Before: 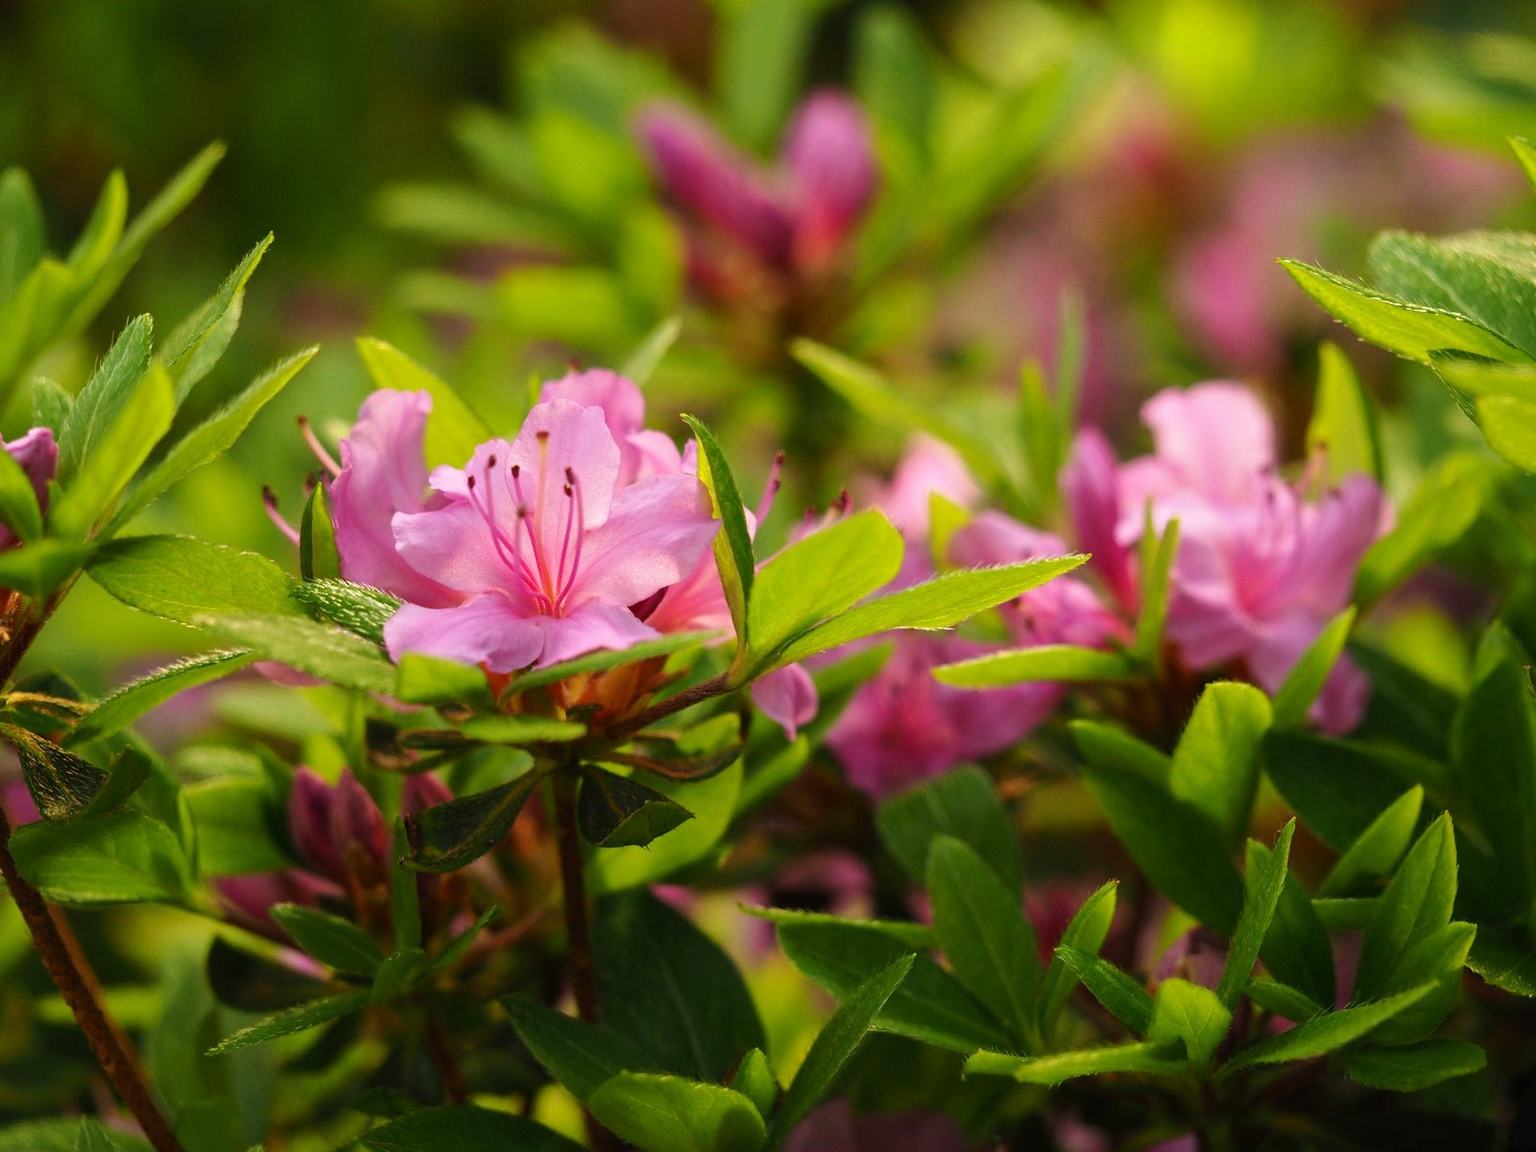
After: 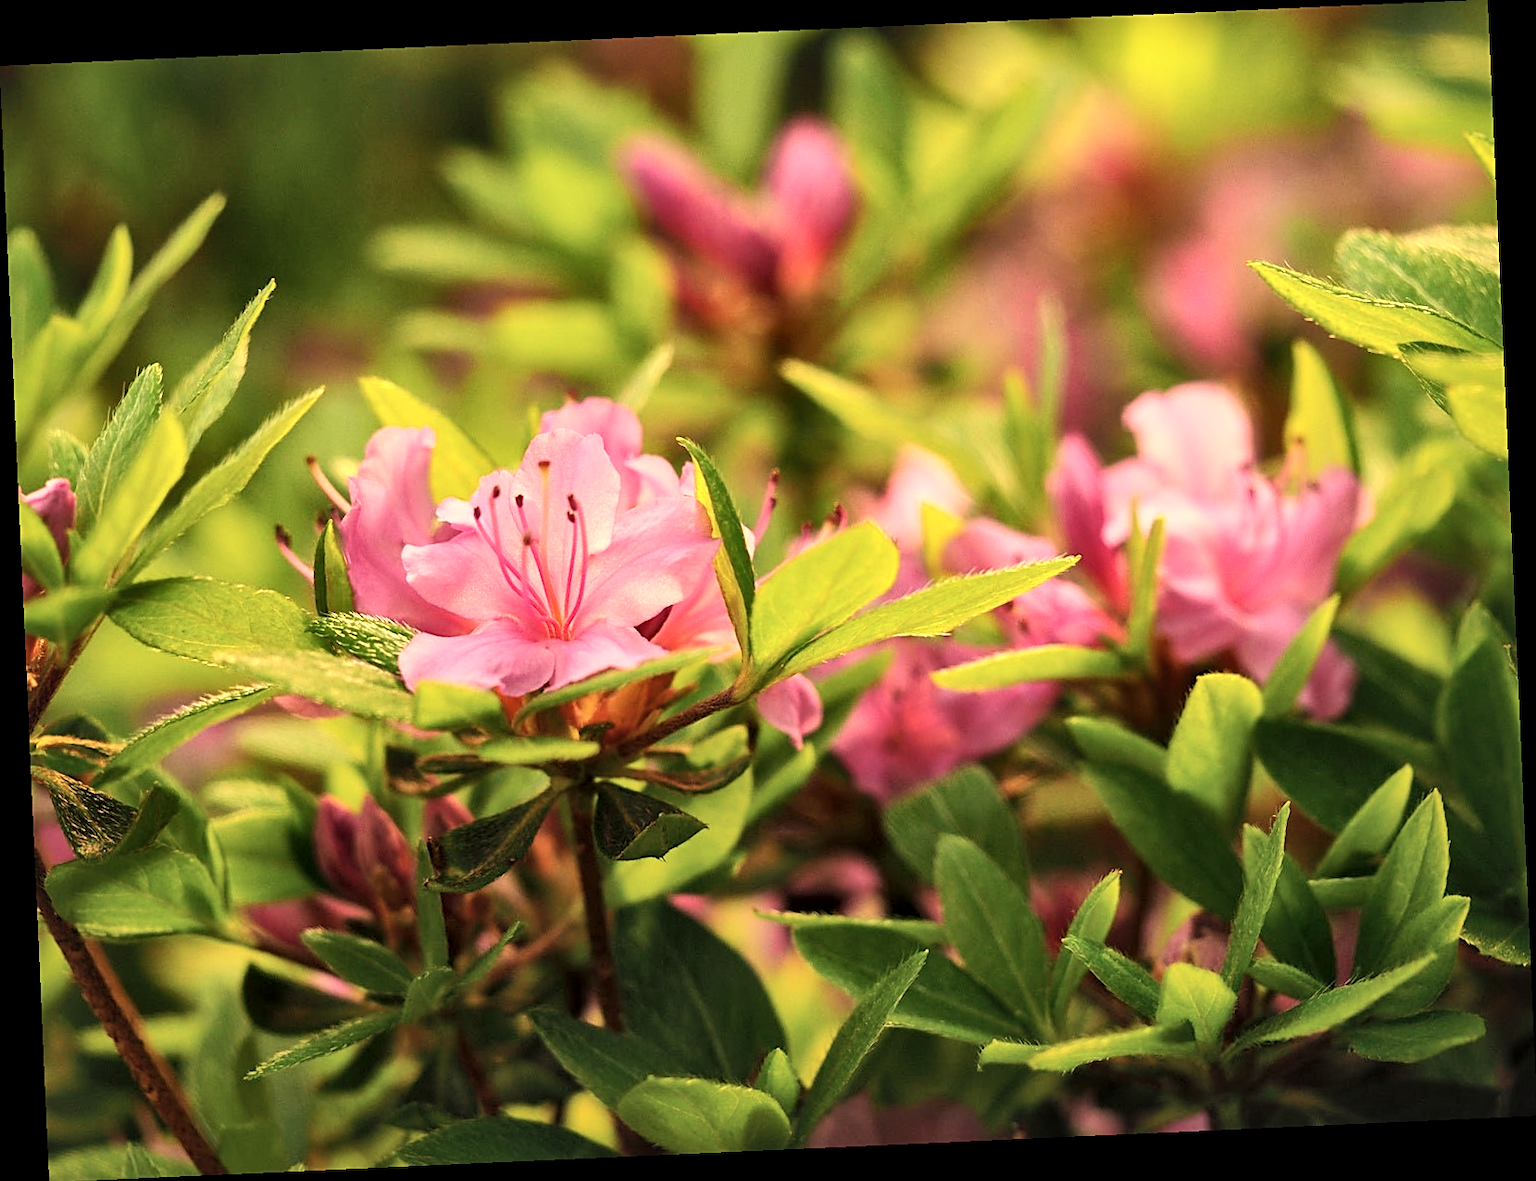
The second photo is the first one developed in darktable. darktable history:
local contrast: mode bilateral grid, contrast 25, coarseness 60, detail 151%, midtone range 0.2
contrast brightness saturation: contrast 0.14, brightness 0.21
sharpen: on, module defaults
white balance: red 1.138, green 0.996, blue 0.812
rotate and perspective: rotation -2.56°, automatic cropping off
